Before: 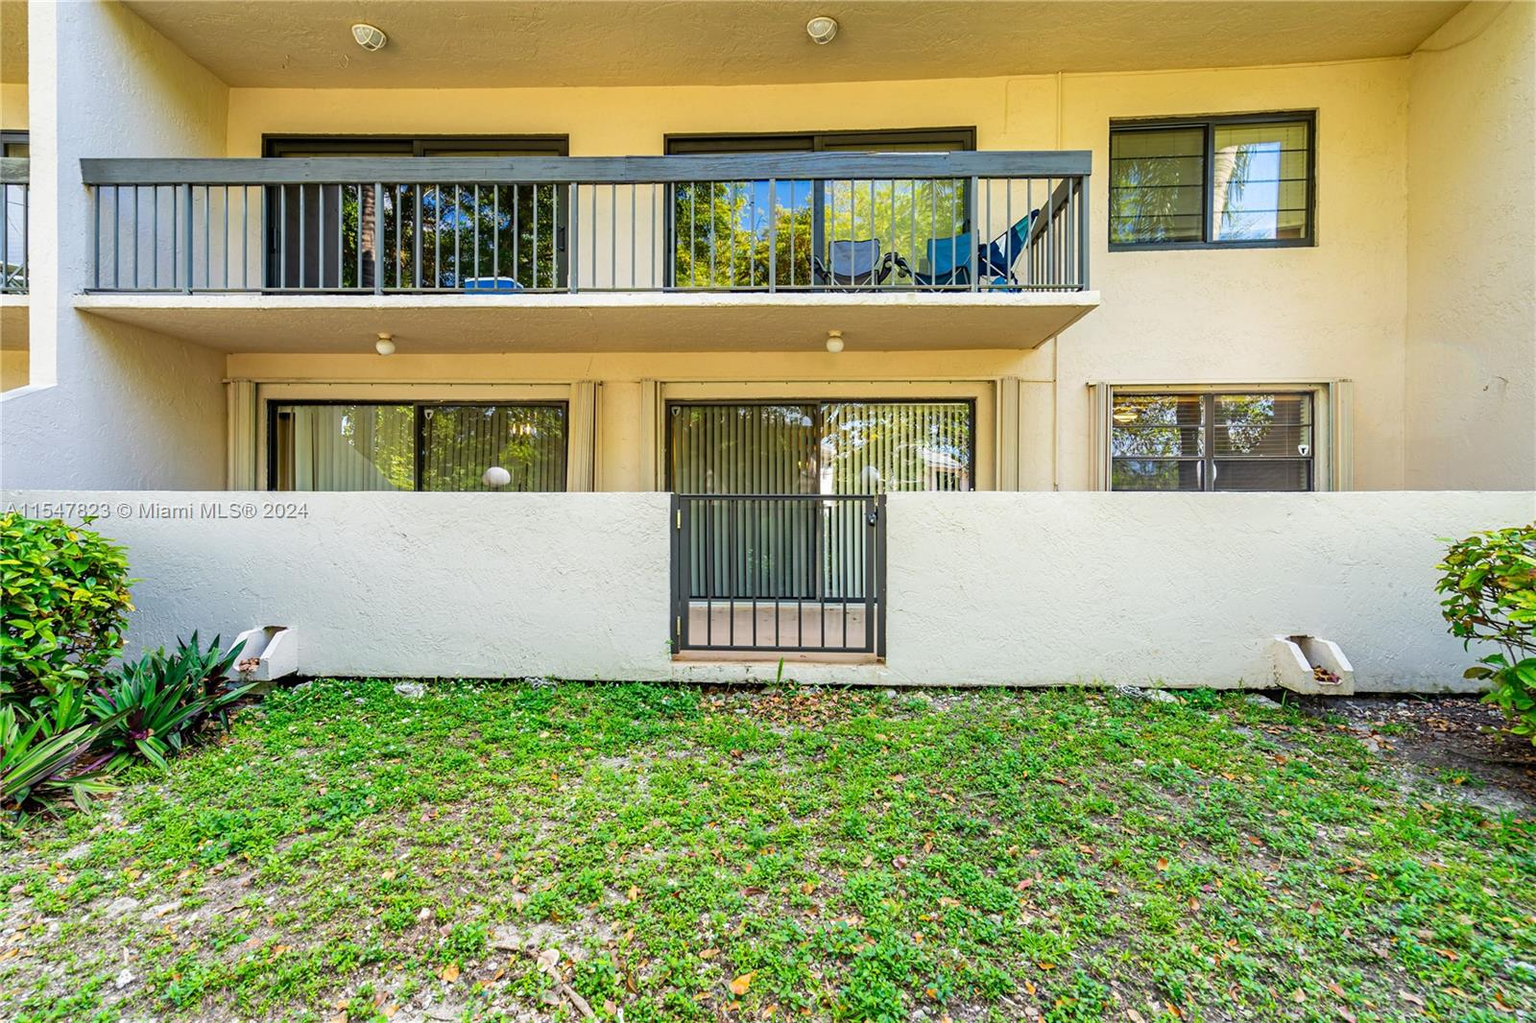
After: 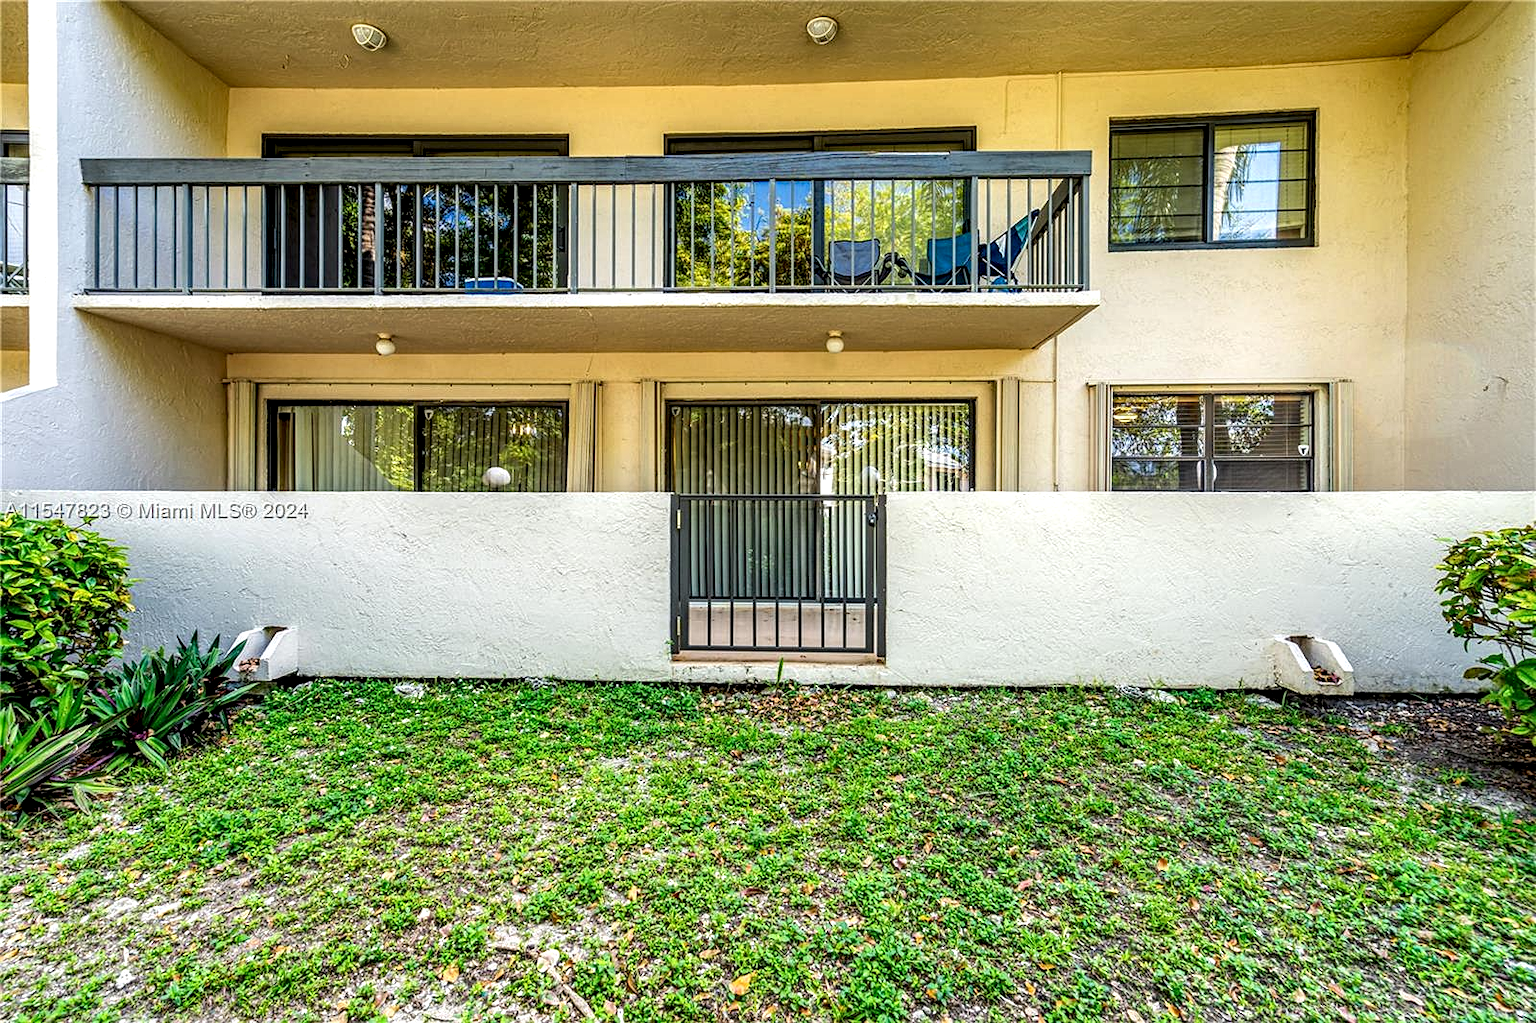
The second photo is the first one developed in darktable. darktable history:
local contrast: highlights 77%, shadows 56%, detail 174%, midtone range 0.422
color balance rgb: perceptual saturation grading › global saturation 0.87%
sharpen: radius 1.273, amount 0.298, threshold 0.163
